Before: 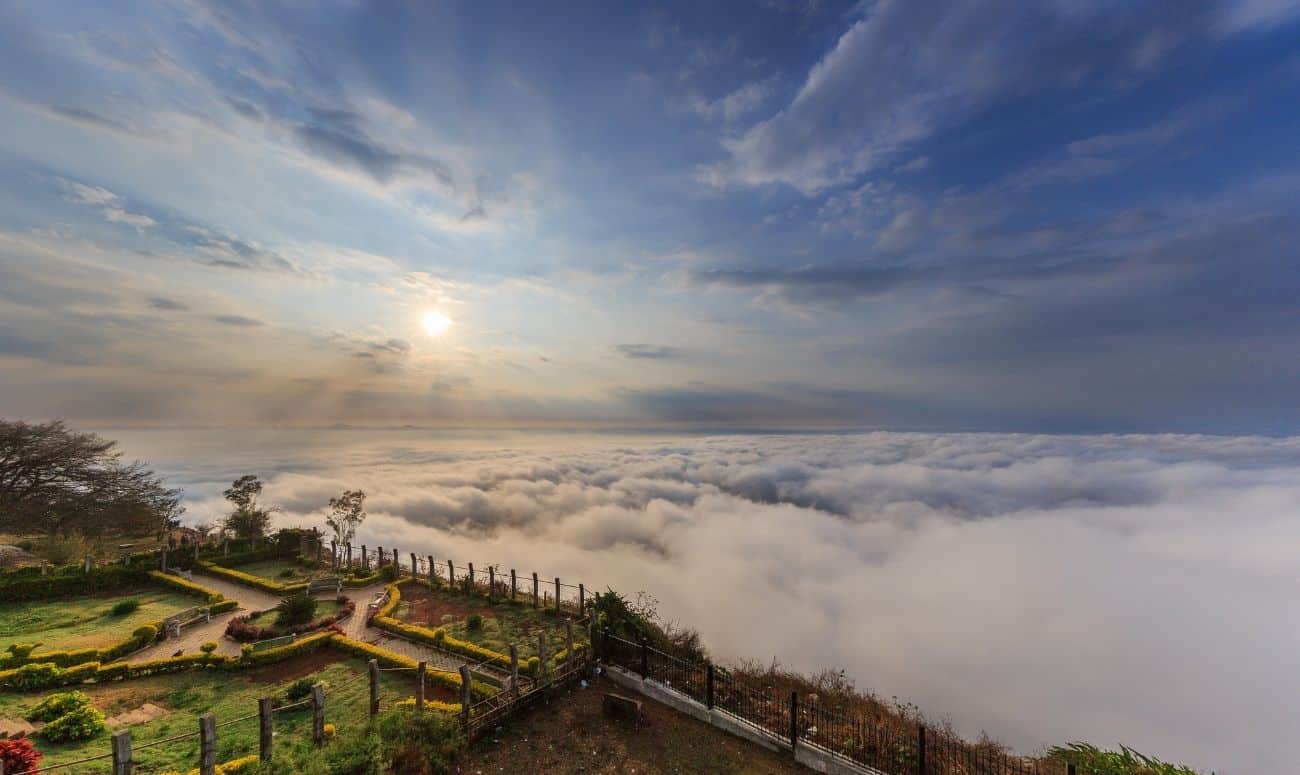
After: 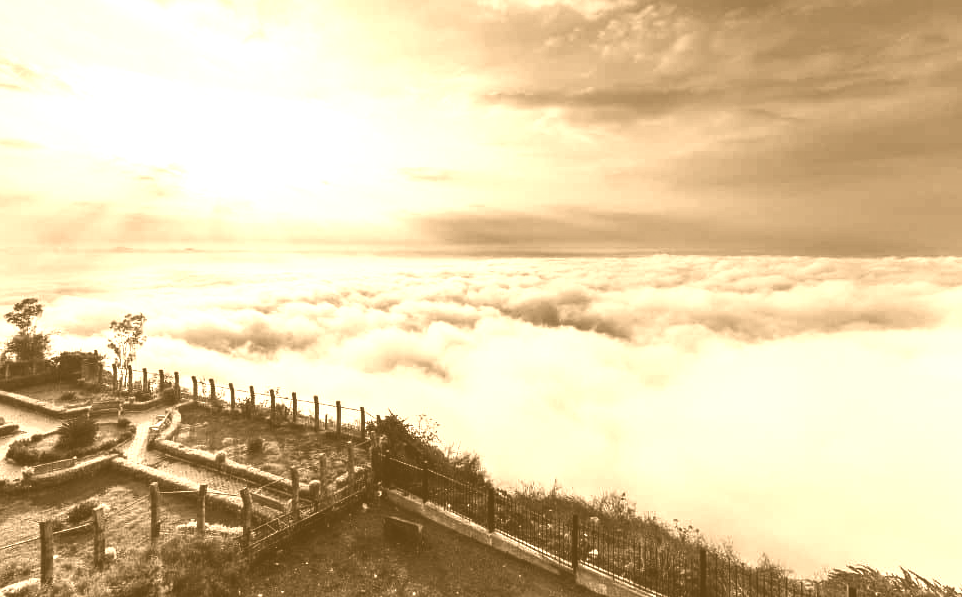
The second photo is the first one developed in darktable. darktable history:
colorize: hue 28.8°, source mix 100%
tone equalizer: on, module defaults
crop: left 16.871%, top 22.857%, right 9.116%
exposure: exposure 0.3 EV, compensate highlight preservation false
contrast brightness saturation: contrast 0.28
